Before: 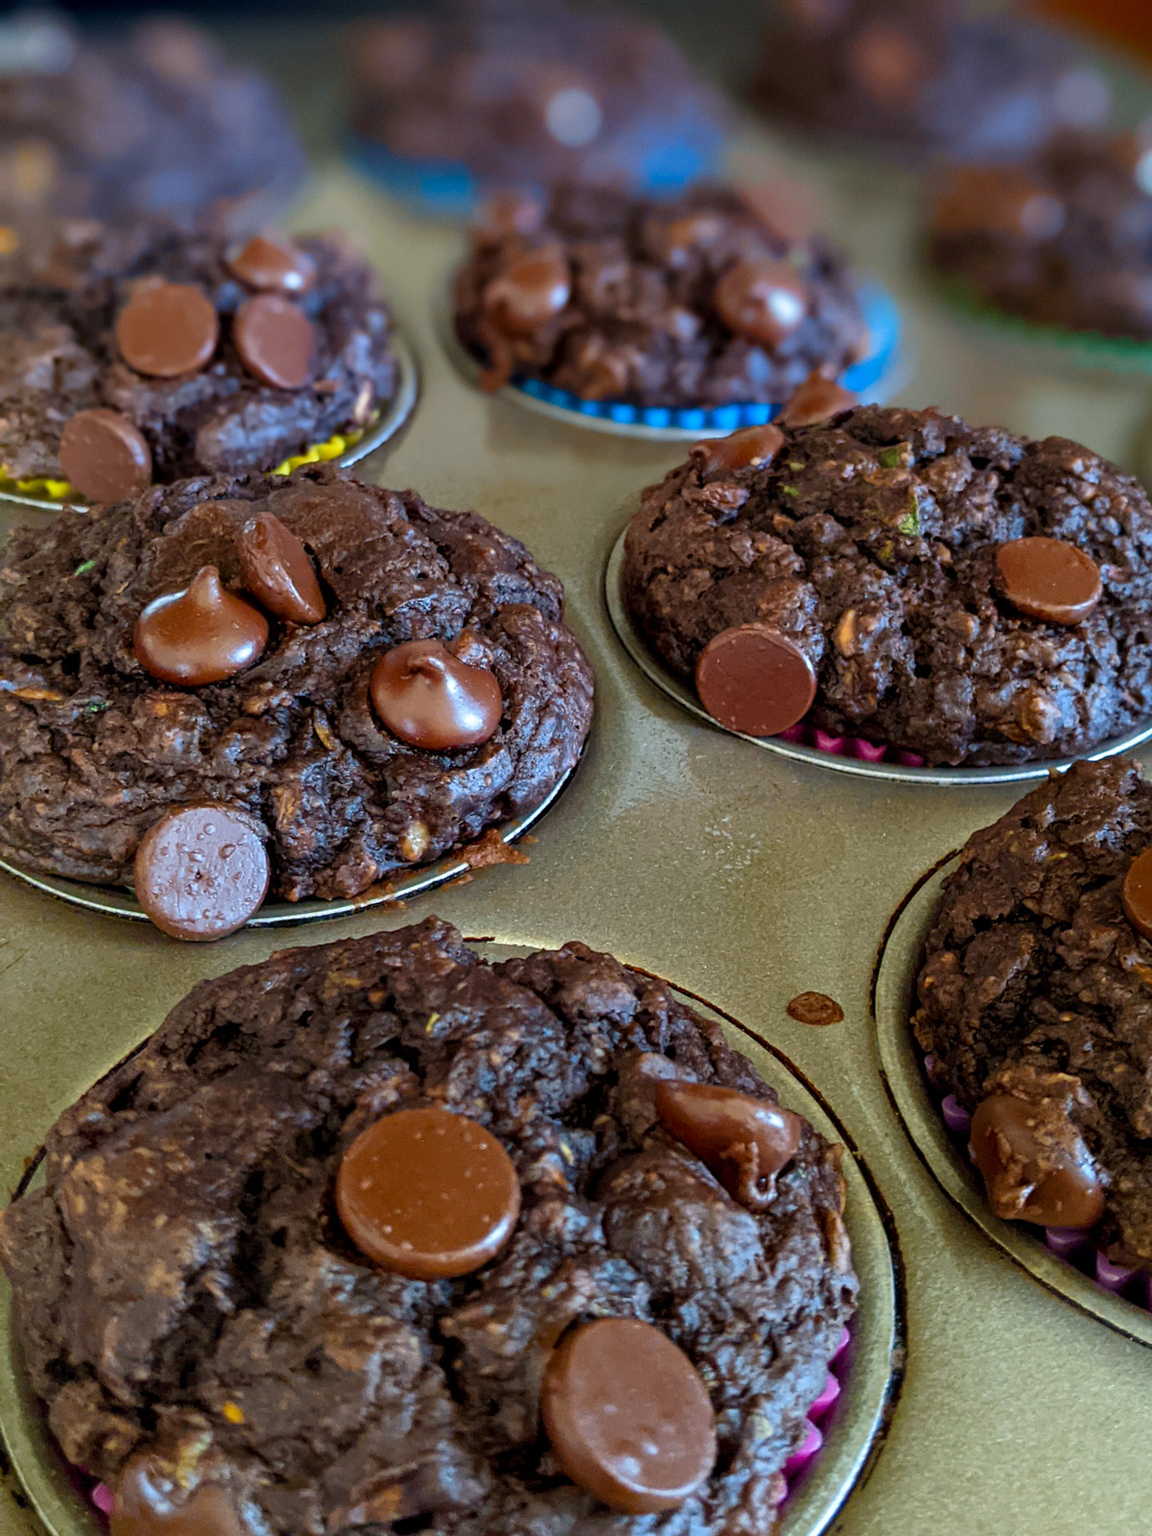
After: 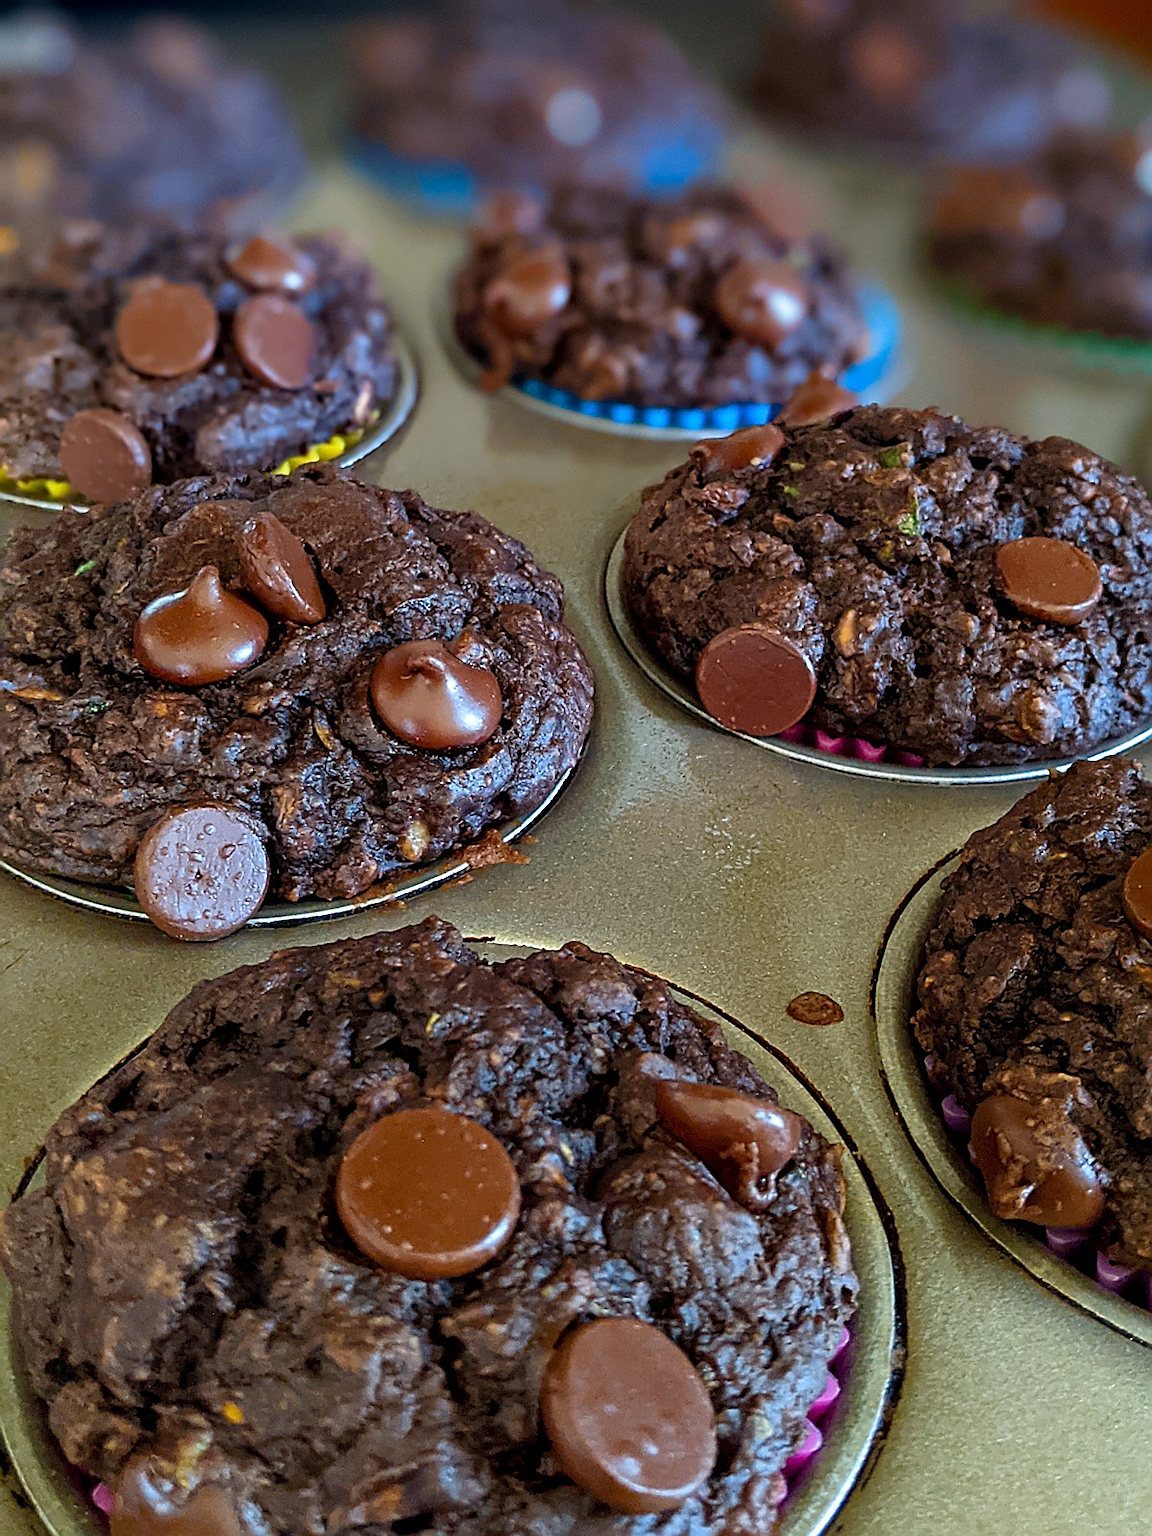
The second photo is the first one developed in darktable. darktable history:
sharpen: radius 1.378, amount 1.265, threshold 0.732
